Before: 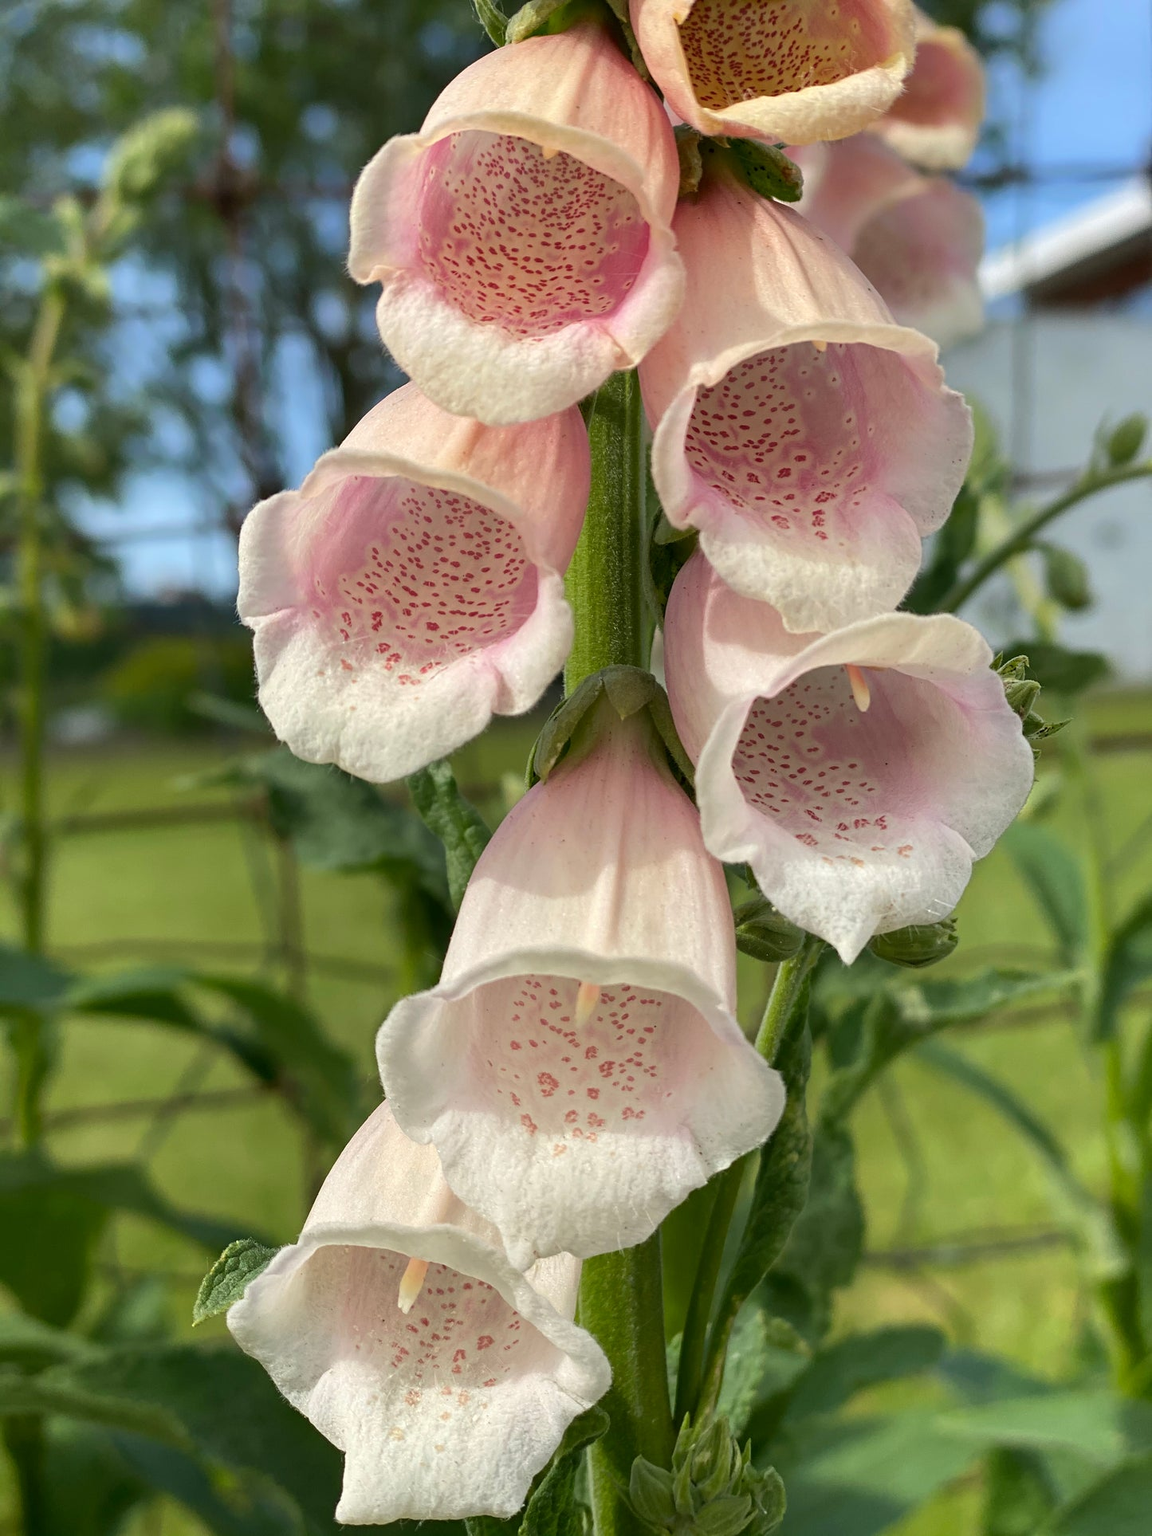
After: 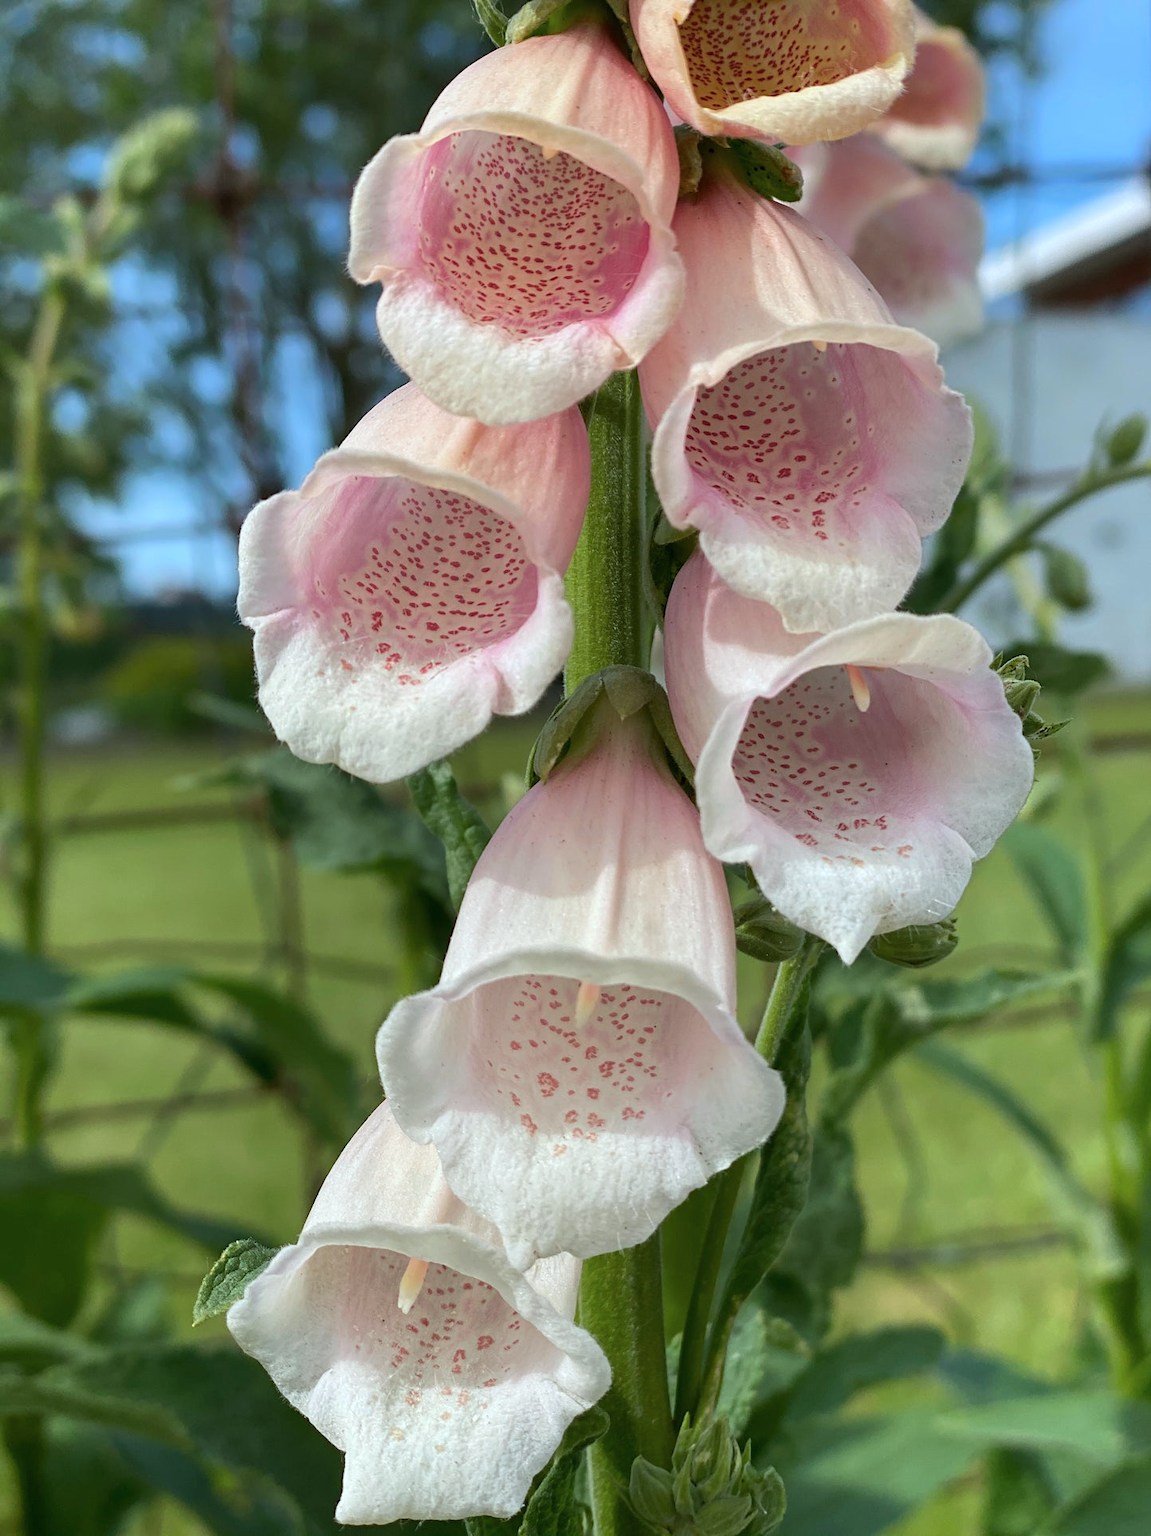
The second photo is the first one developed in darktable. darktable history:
color correction: highlights a* -3.88, highlights b* -10.81
